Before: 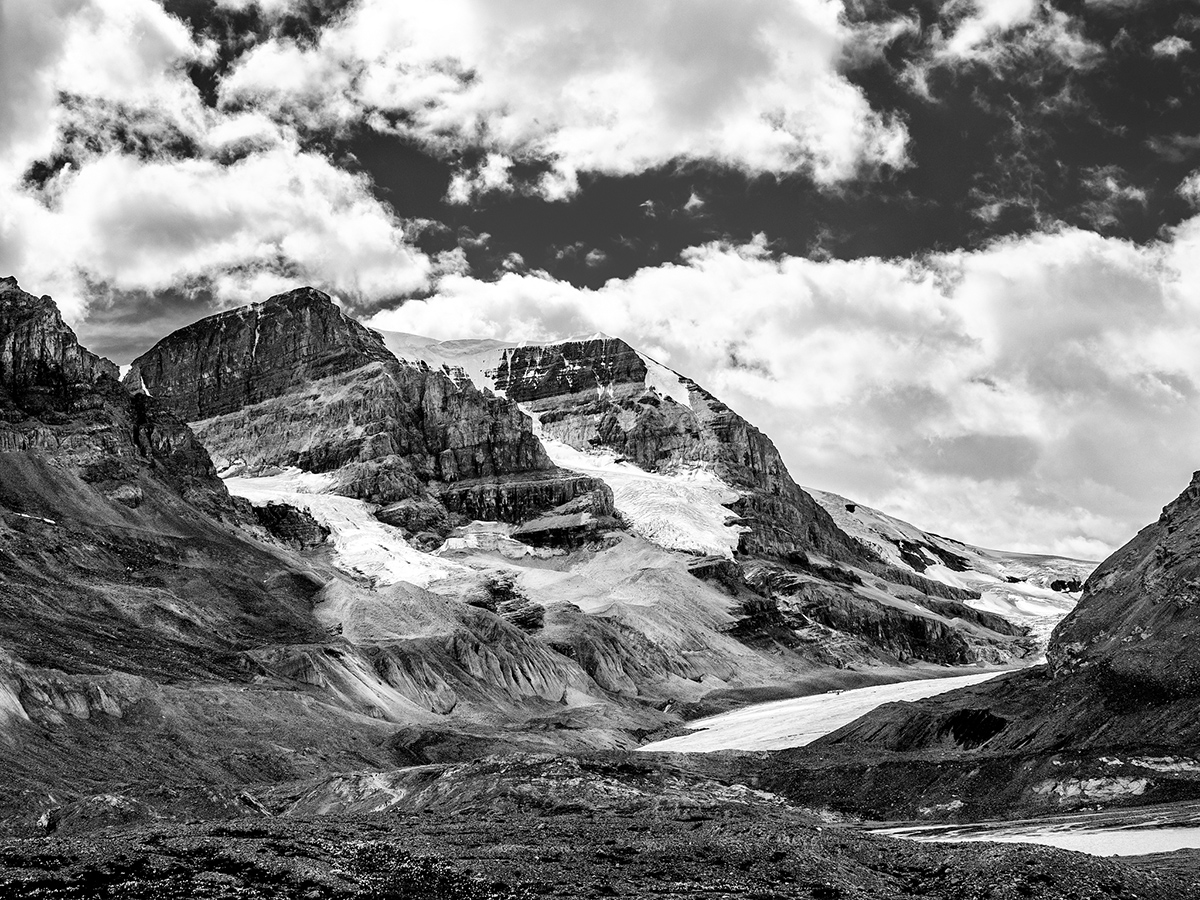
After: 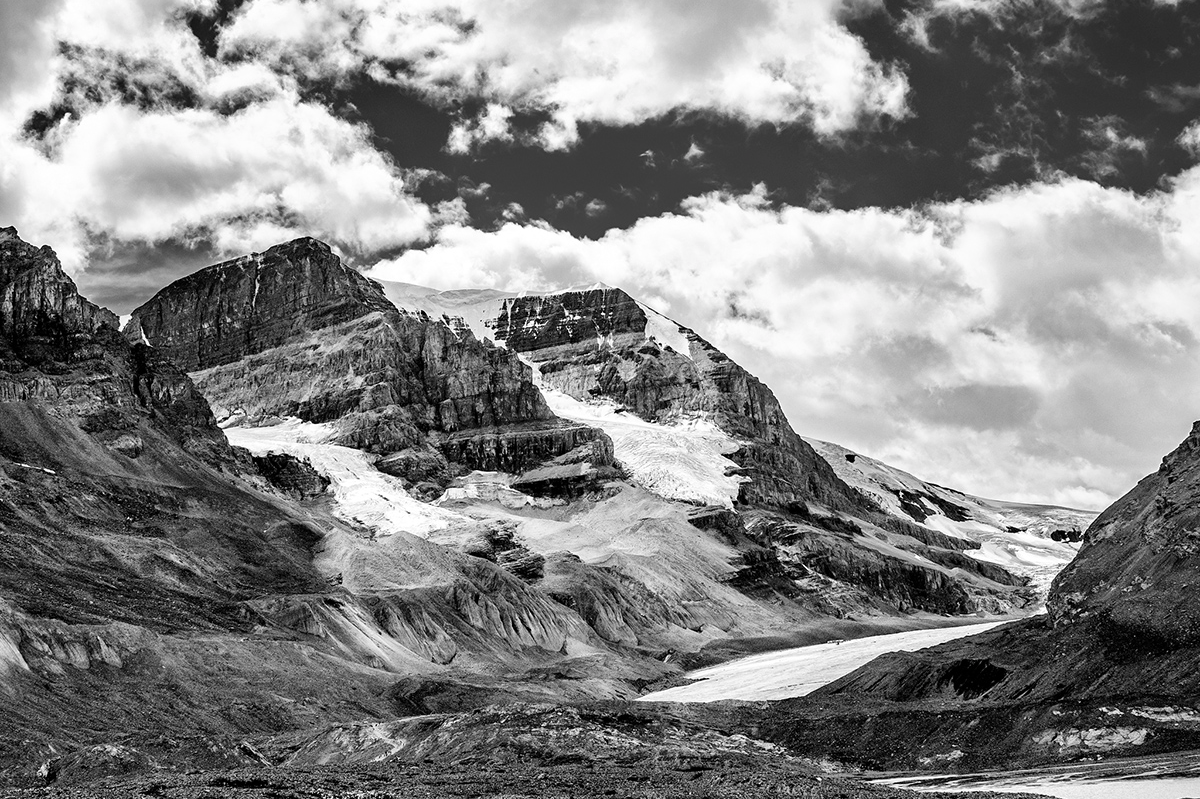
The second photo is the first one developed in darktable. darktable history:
crop and rotate: top 5.576%, bottom 5.584%
shadows and highlights: shadows 36.47, highlights -27.6, highlights color adjustment 46.02%, soften with gaussian
